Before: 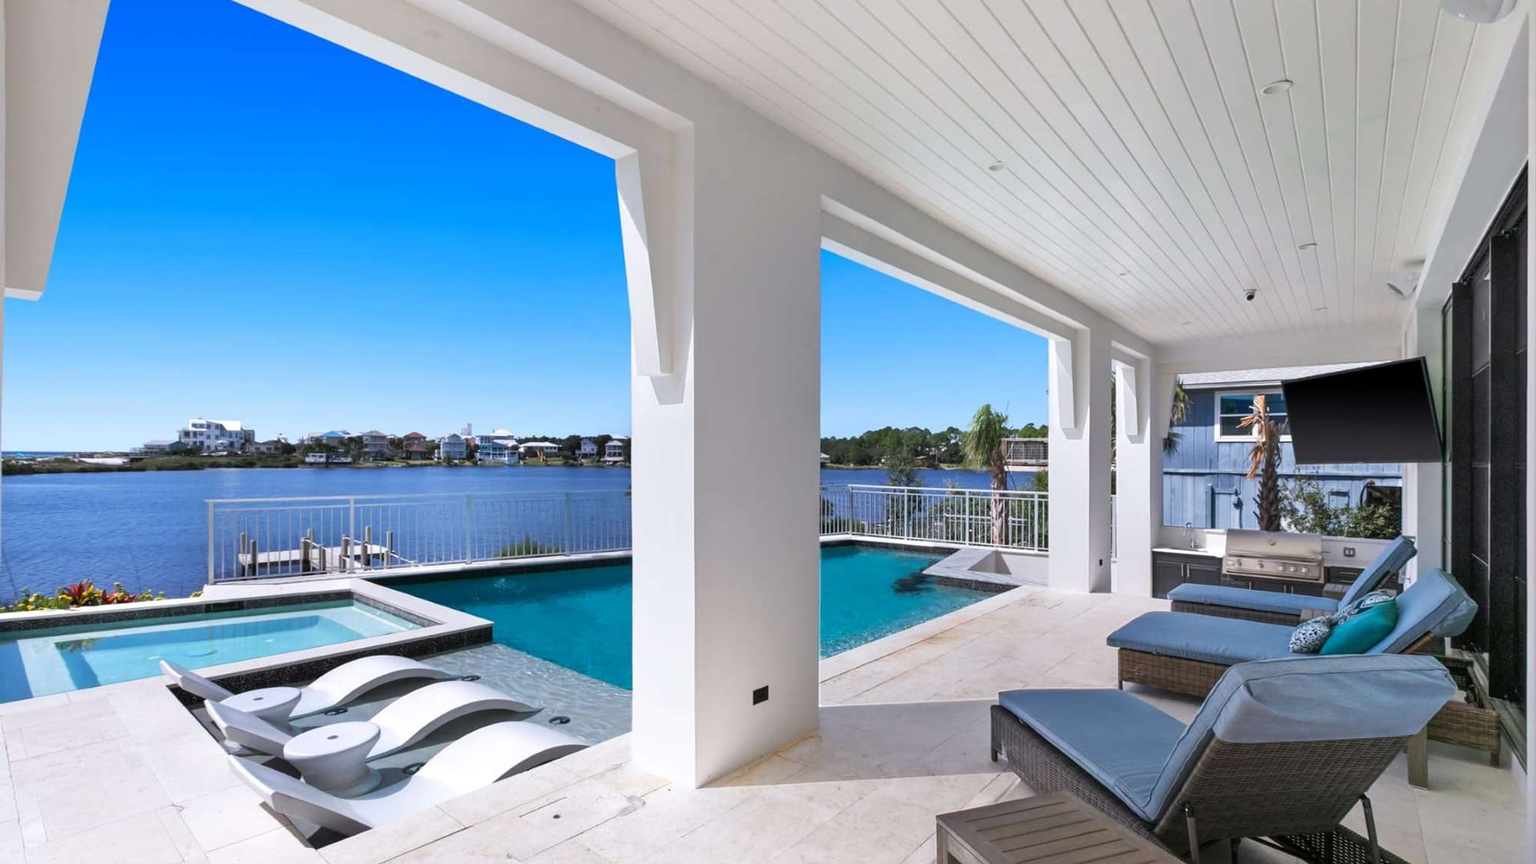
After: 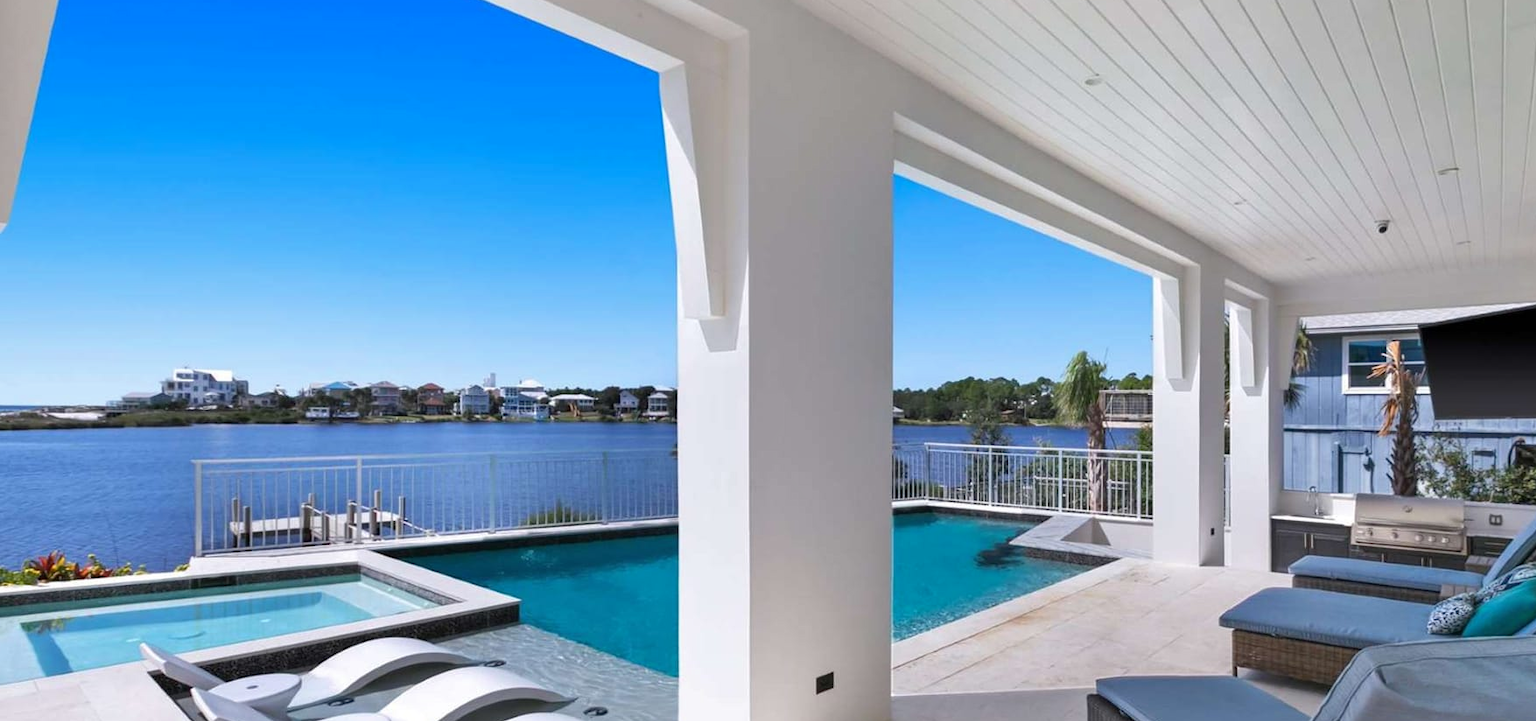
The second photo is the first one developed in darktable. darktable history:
crop and rotate: left 2.436%, top 11.184%, right 9.782%, bottom 15.554%
shadows and highlights: shadows 24.83, highlights -25.19
